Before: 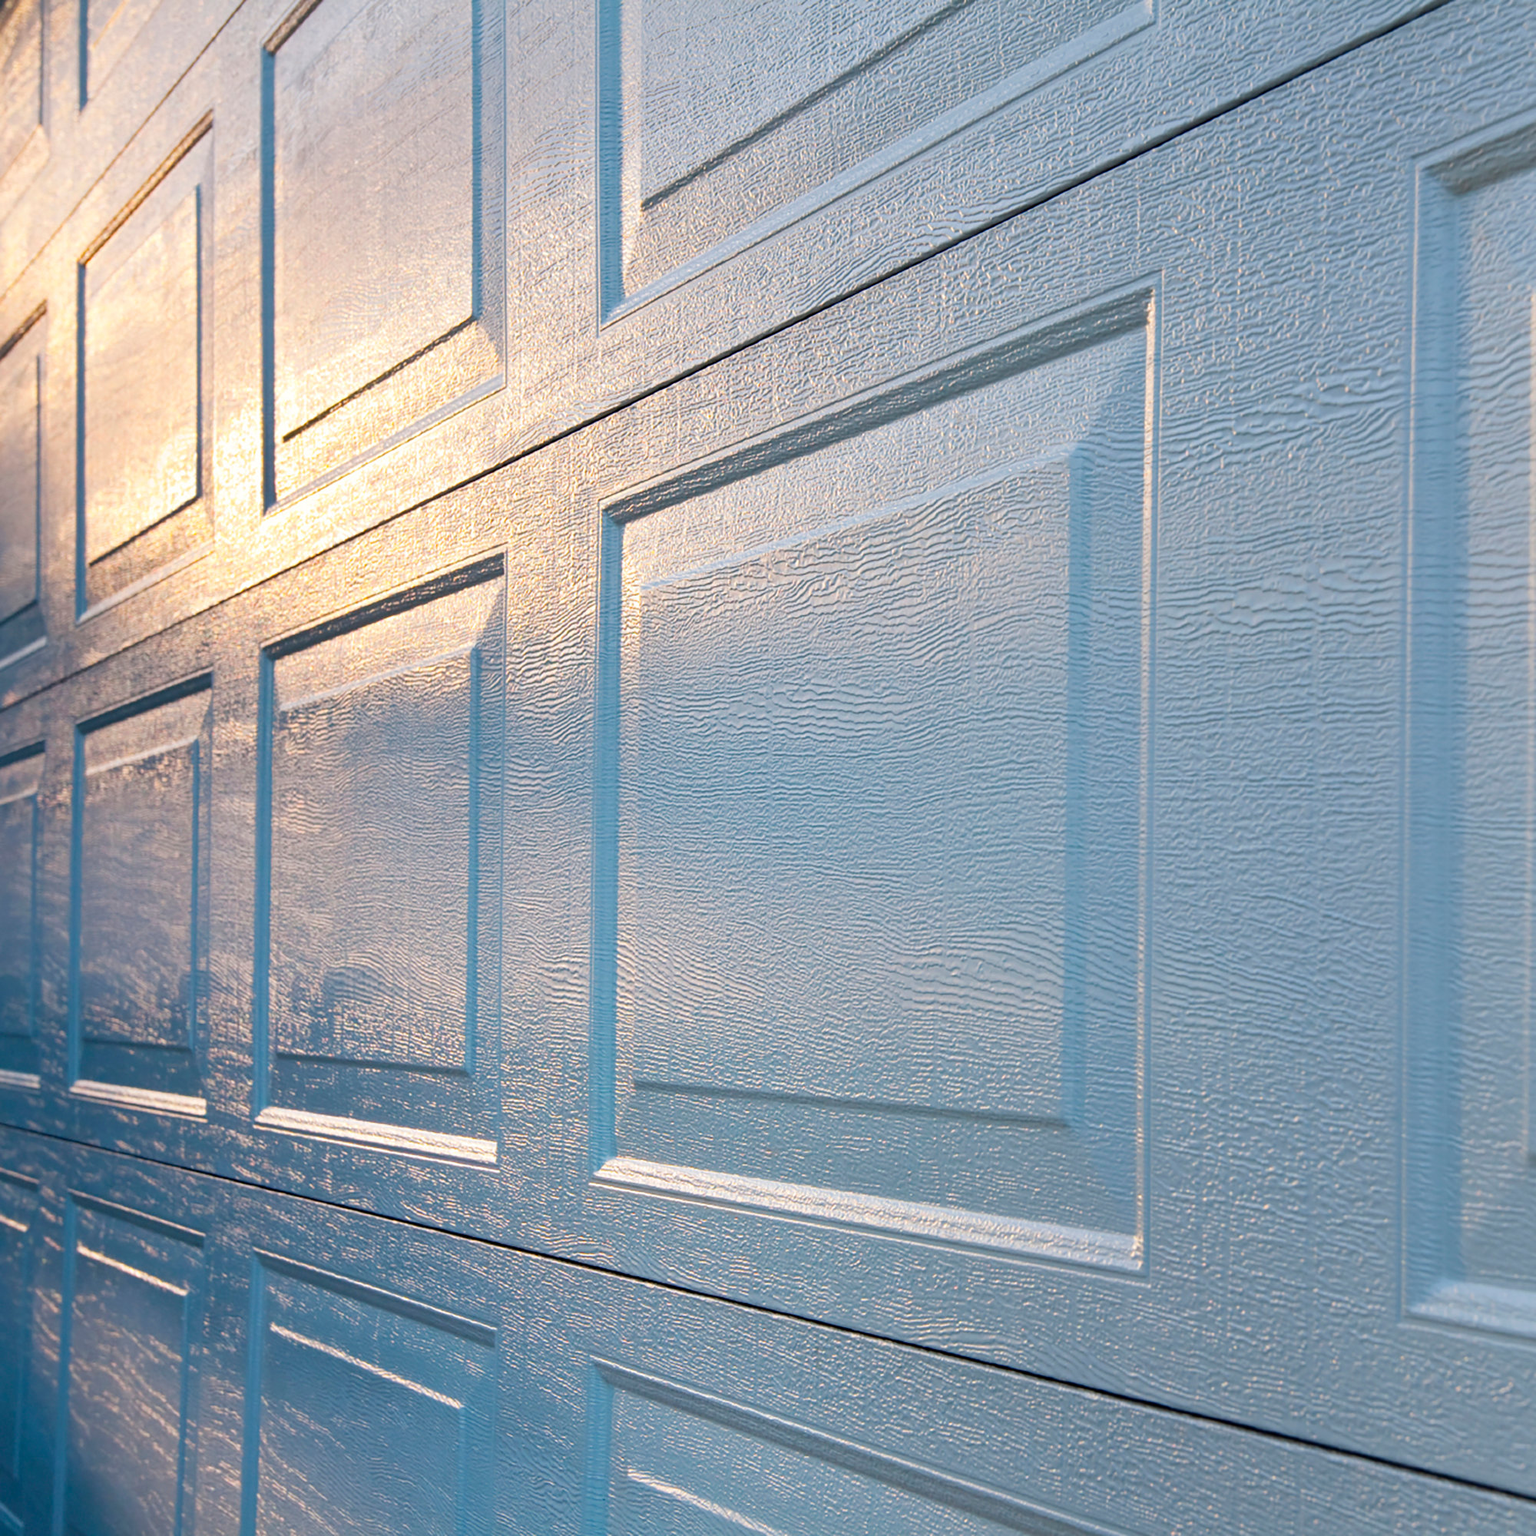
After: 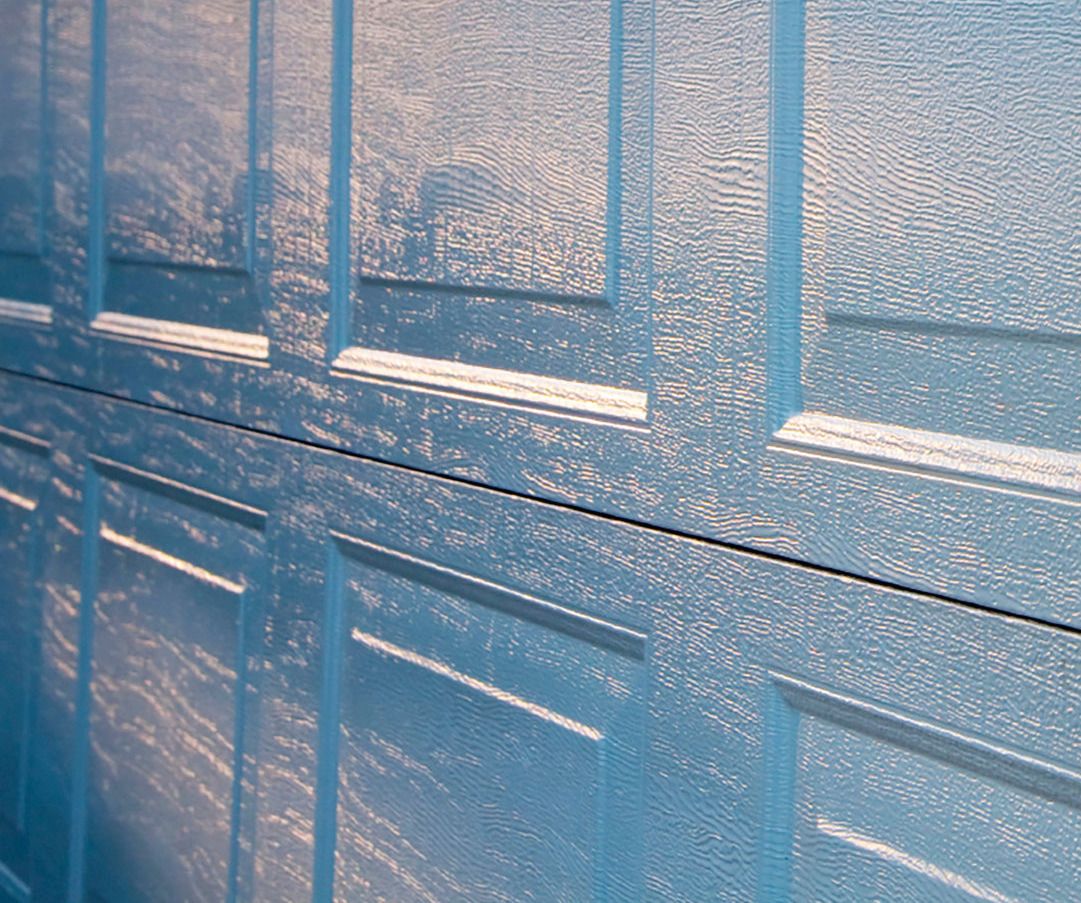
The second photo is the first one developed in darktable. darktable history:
levels: levels [0, 0.498, 0.996]
crop and rotate: top 54.705%, right 45.91%, bottom 0.145%
tone curve: curves: ch0 [(0, 0.008) (0.083, 0.073) (0.28, 0.286) (0.528, 0.559) (0.961, 0.966) (1, 1)], color space Lab, independent channels, preserve colors none
